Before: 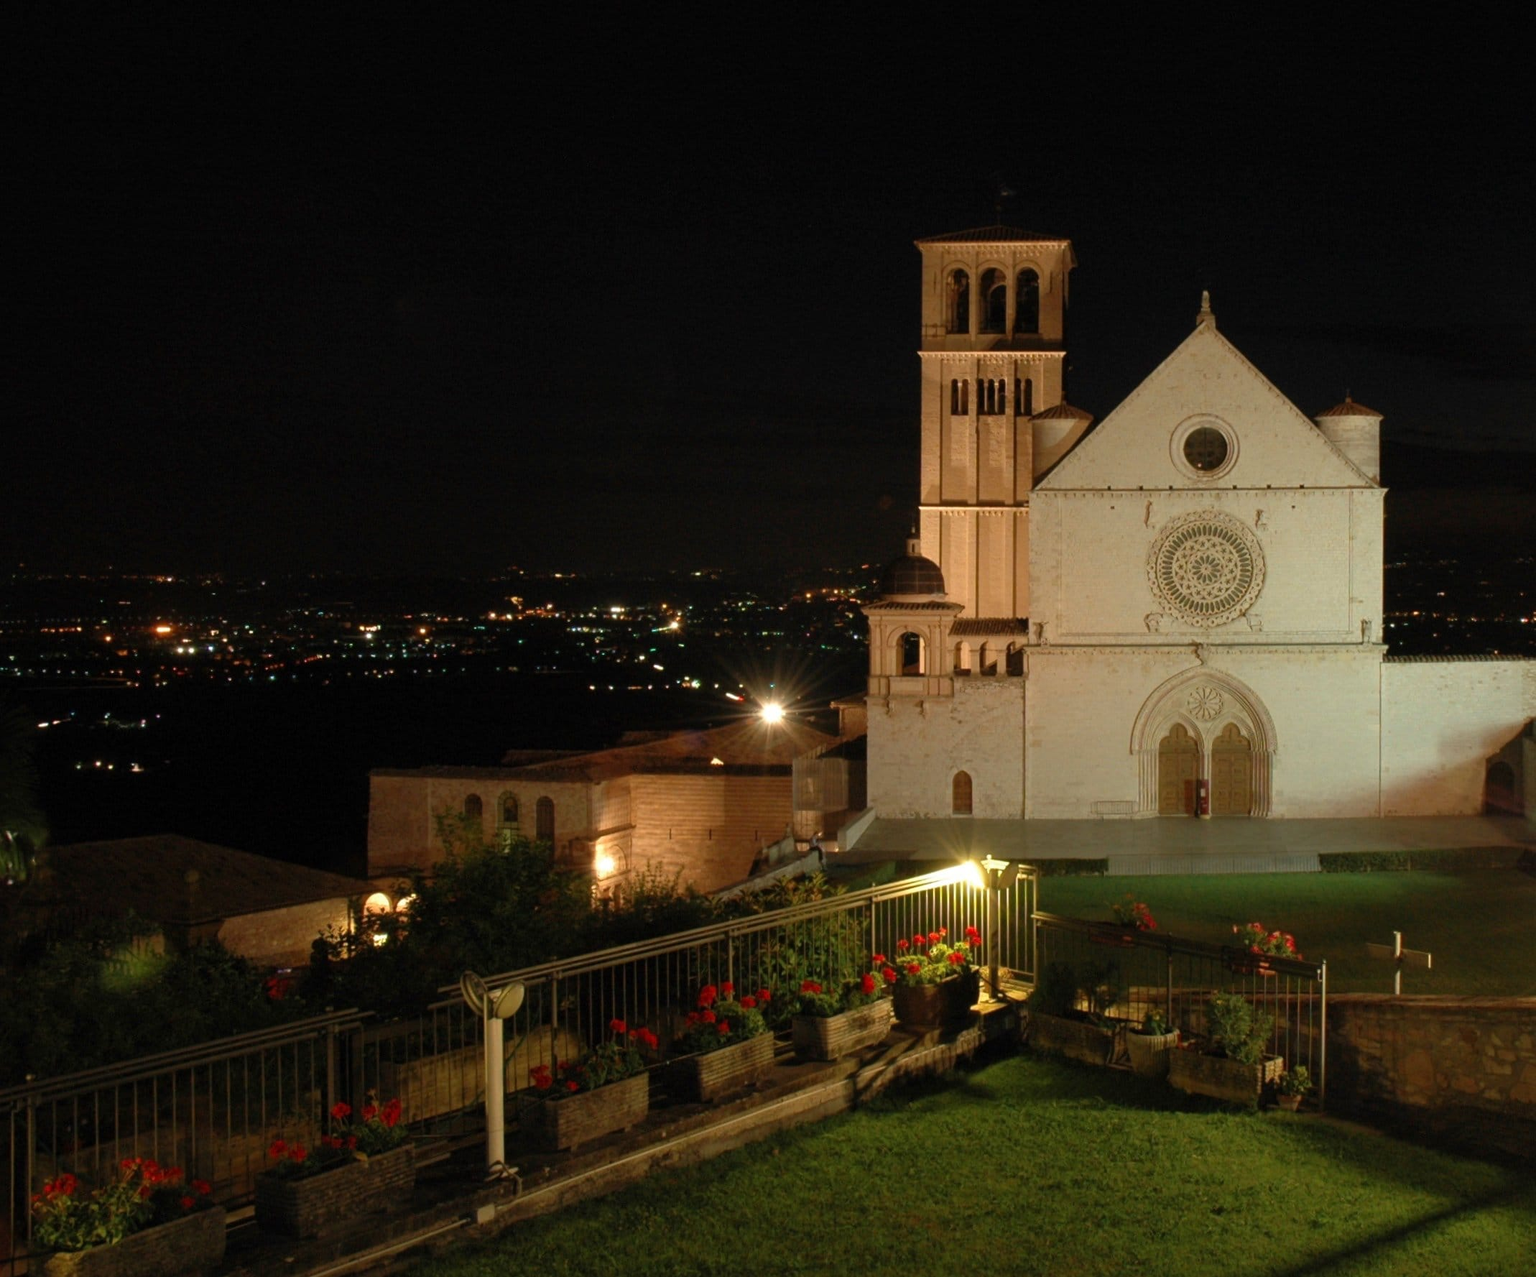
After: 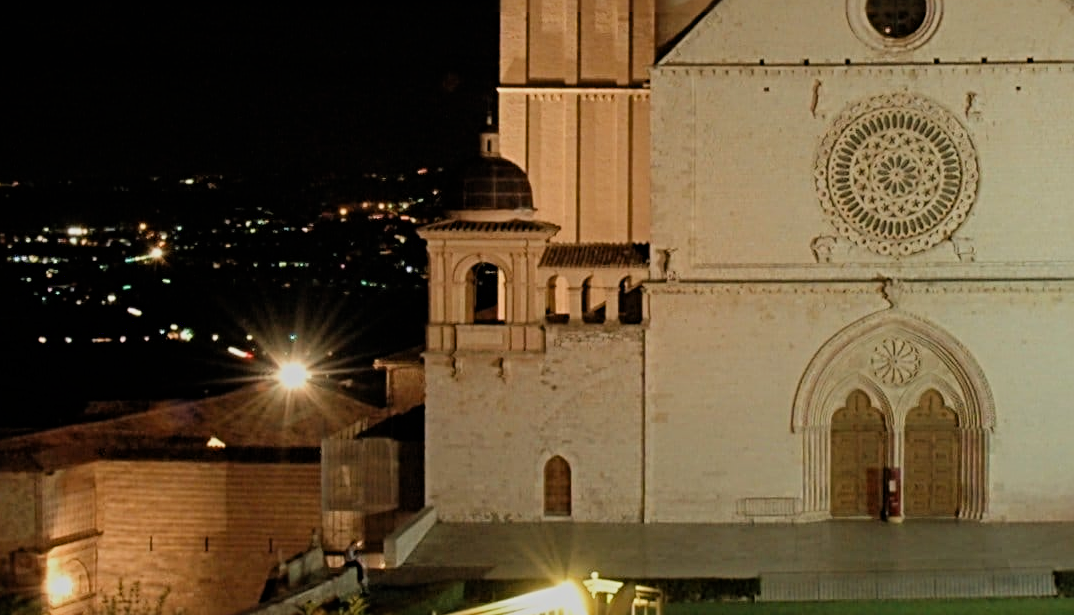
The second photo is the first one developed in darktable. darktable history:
filmic rgb: black relative exposure -7.15 EV, white relative exposure 5.36 EV, hardness 3.02, color science v6 (2022)
sharpen: radius 4.883
crop: left 36.607%, top 34.735%, right 13.146%, bottom 30.611%
